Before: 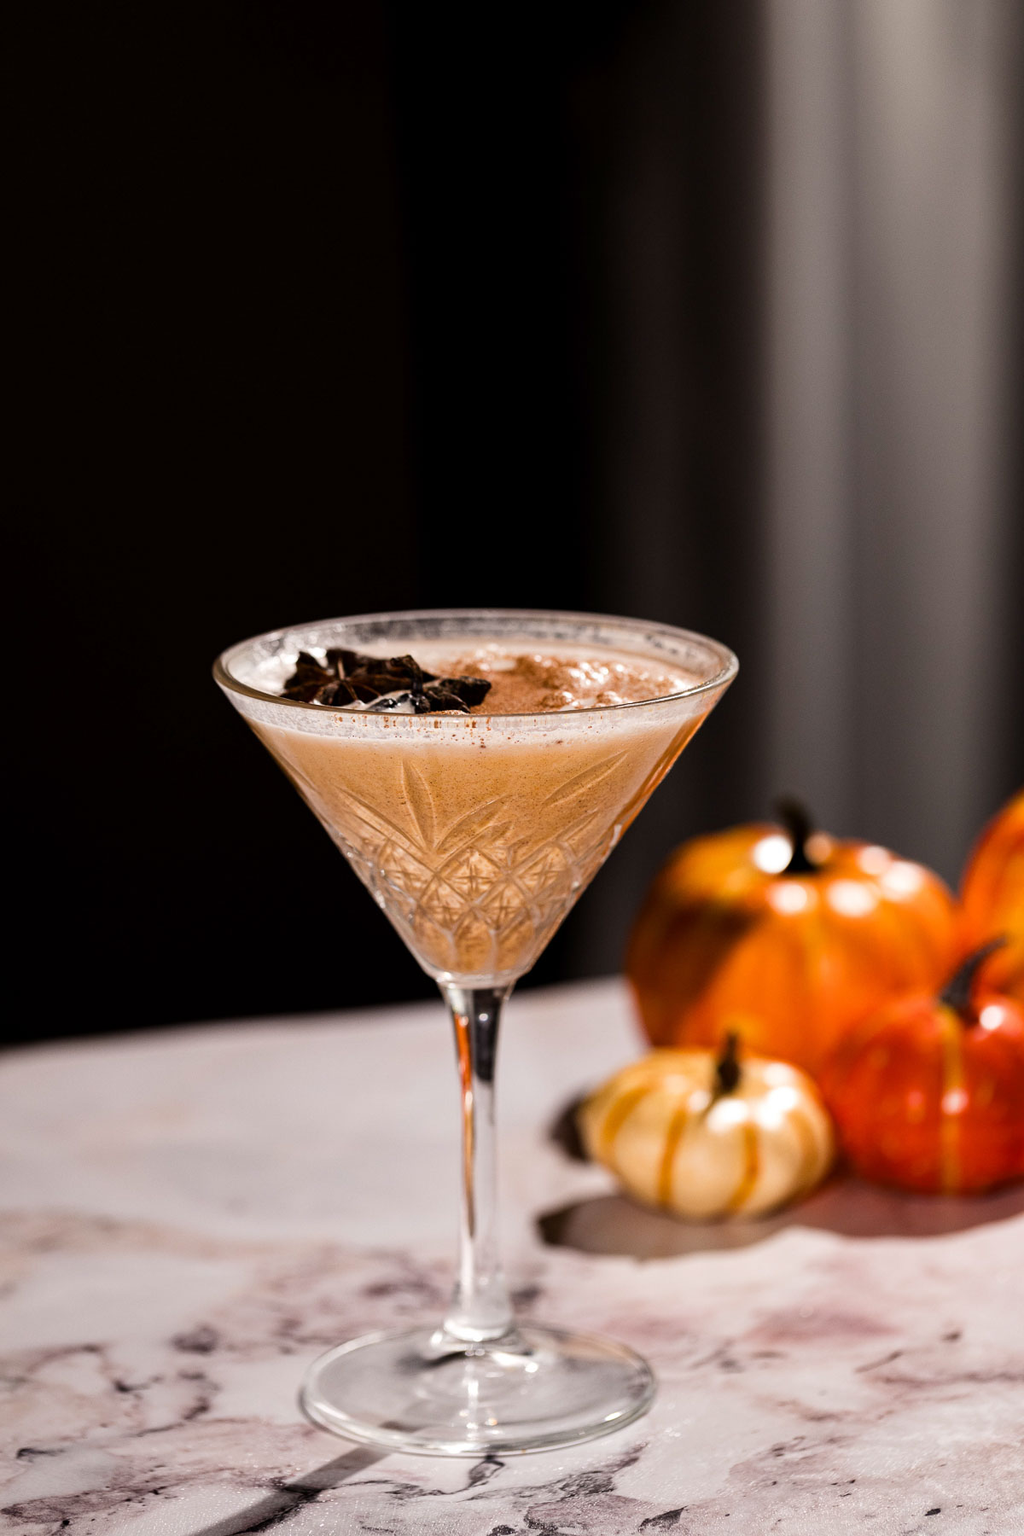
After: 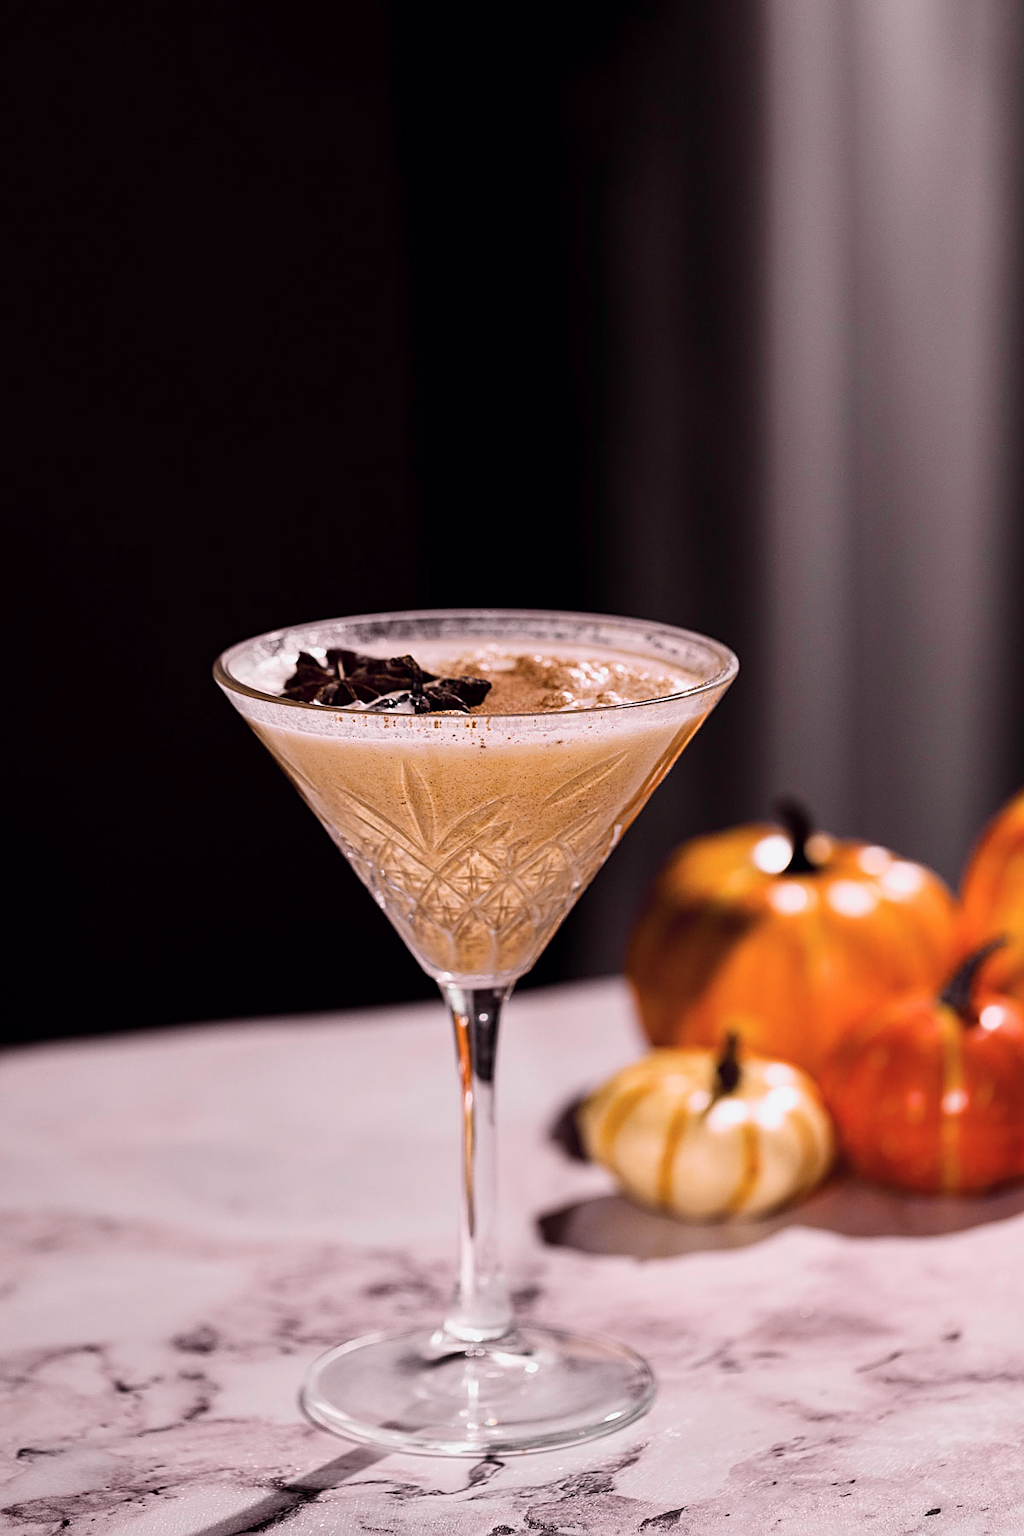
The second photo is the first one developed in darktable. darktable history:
sharpen: on, module defaults
tone curve: curves: ch0 [(0, 0) (0.822, 0.825) (0.994, 0.955)]; ch1 [(0, 0) (0.226, 0.261) (0.383, 0.397) (0.46, 0.46) (0.498, 0.501) (0.524, 0.543) (0.578, 0.575) (1, 1)]; ch2 [(0, 0) (0.438, 0.456) (0.5, 0.495) (0.547, 0.515) (0.597, 0.58) (0.629, 0.603) (1, 1)], color space Lab, independent channels, preserve colors none
